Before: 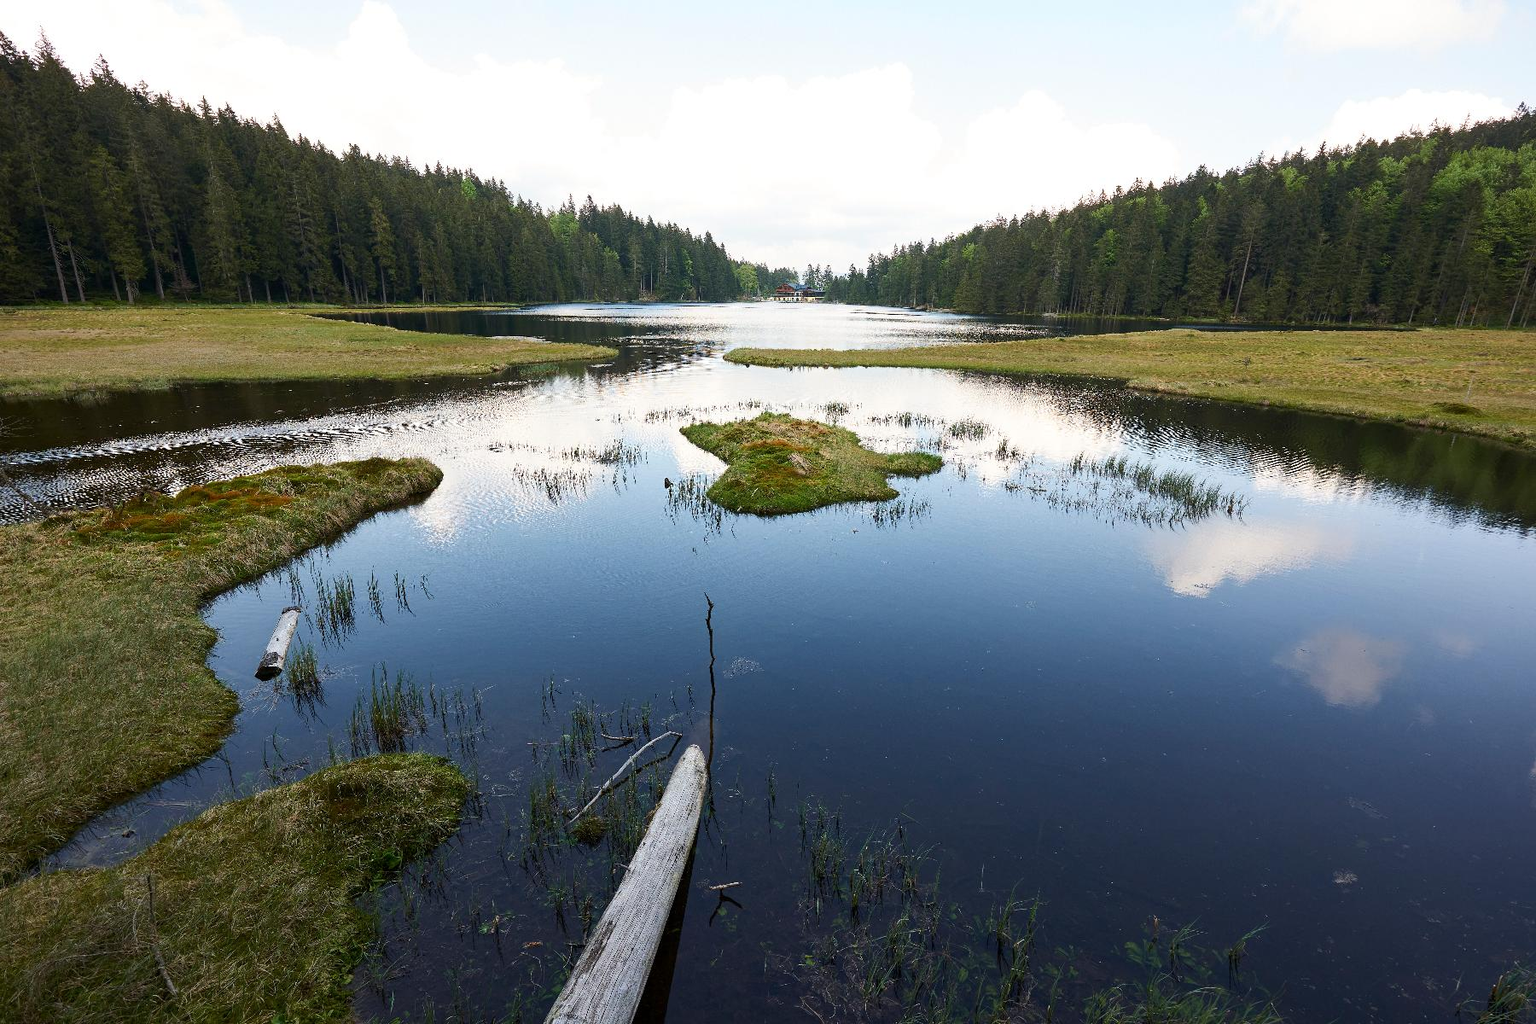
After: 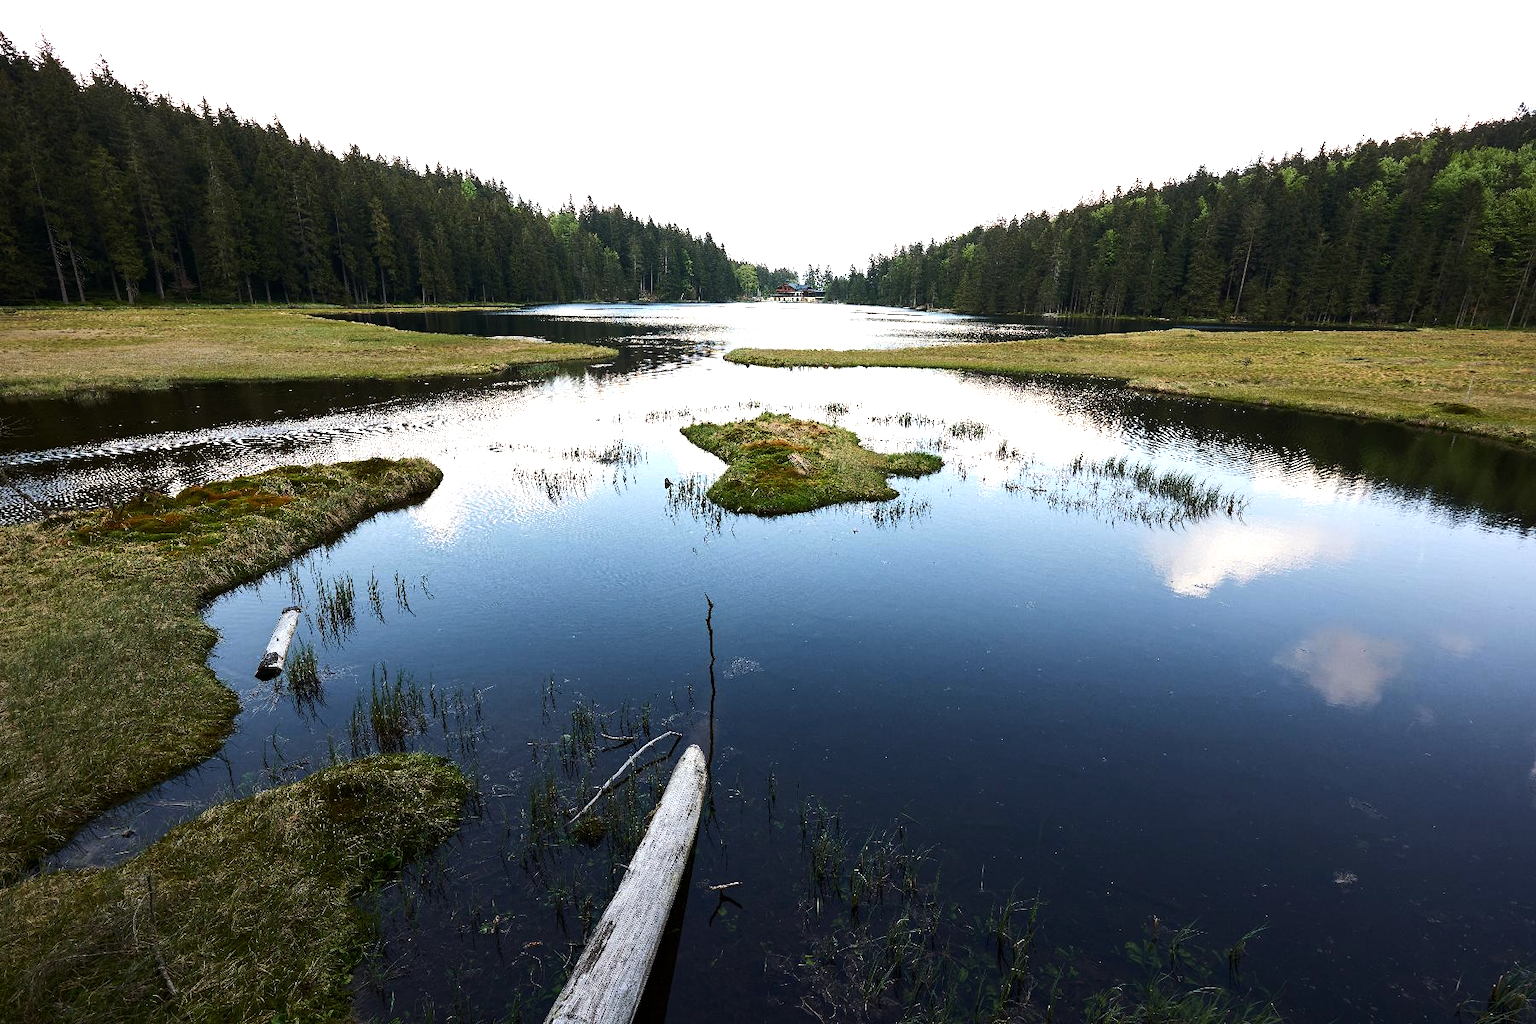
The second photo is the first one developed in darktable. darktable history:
exposure: exposure -0.153 EV, compensate highlight preservation false
tone equalizer: -8 EV -0.75 EV, -7 EV -0.7 EV, -6 EV -0.6 EV, -5 EV -0.4 EV, -3 EV 0.4 EV, -2 EV 0.6 EV, -1 EV 0.7 EV, +0 EV 0.75 EV, edges refinement/feathering 500, mask exposure compensation -1.57 EV, preserve details no
